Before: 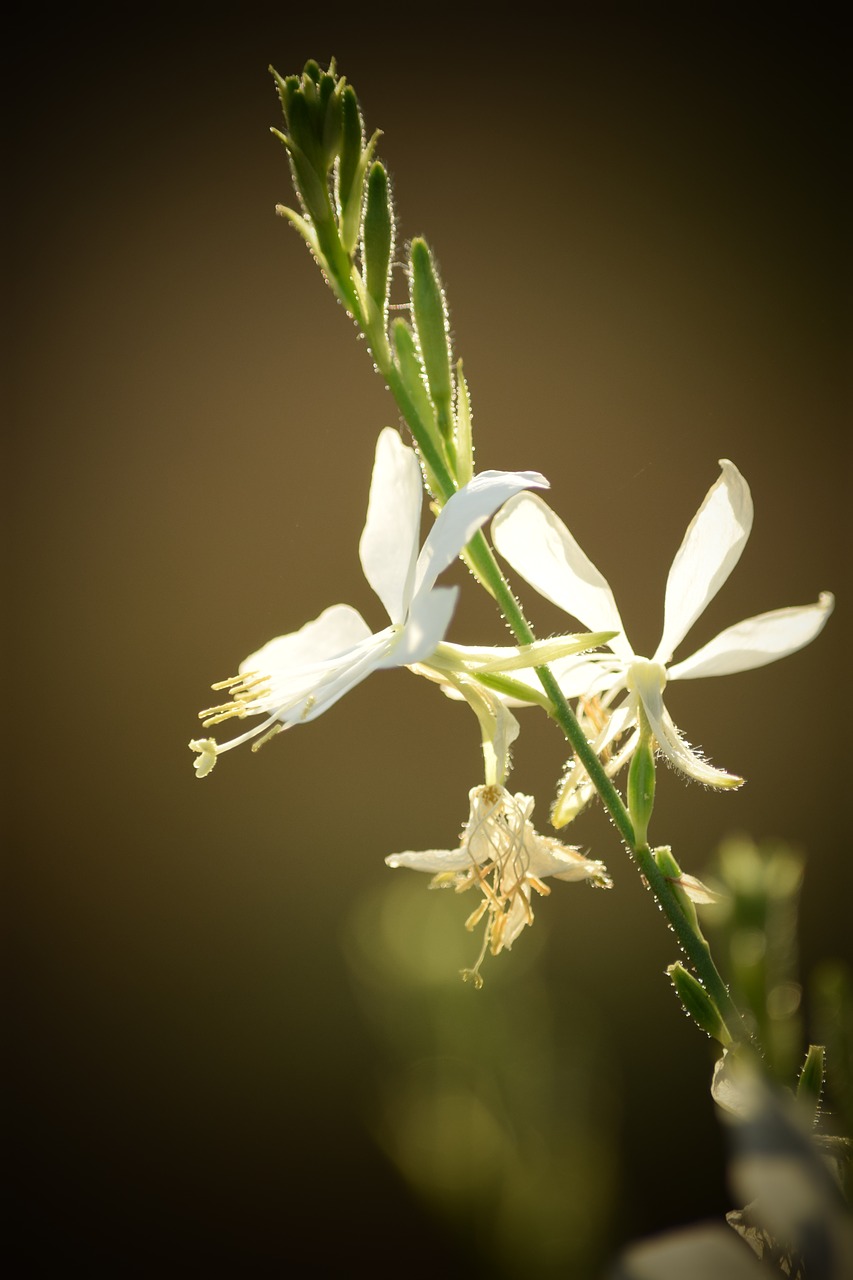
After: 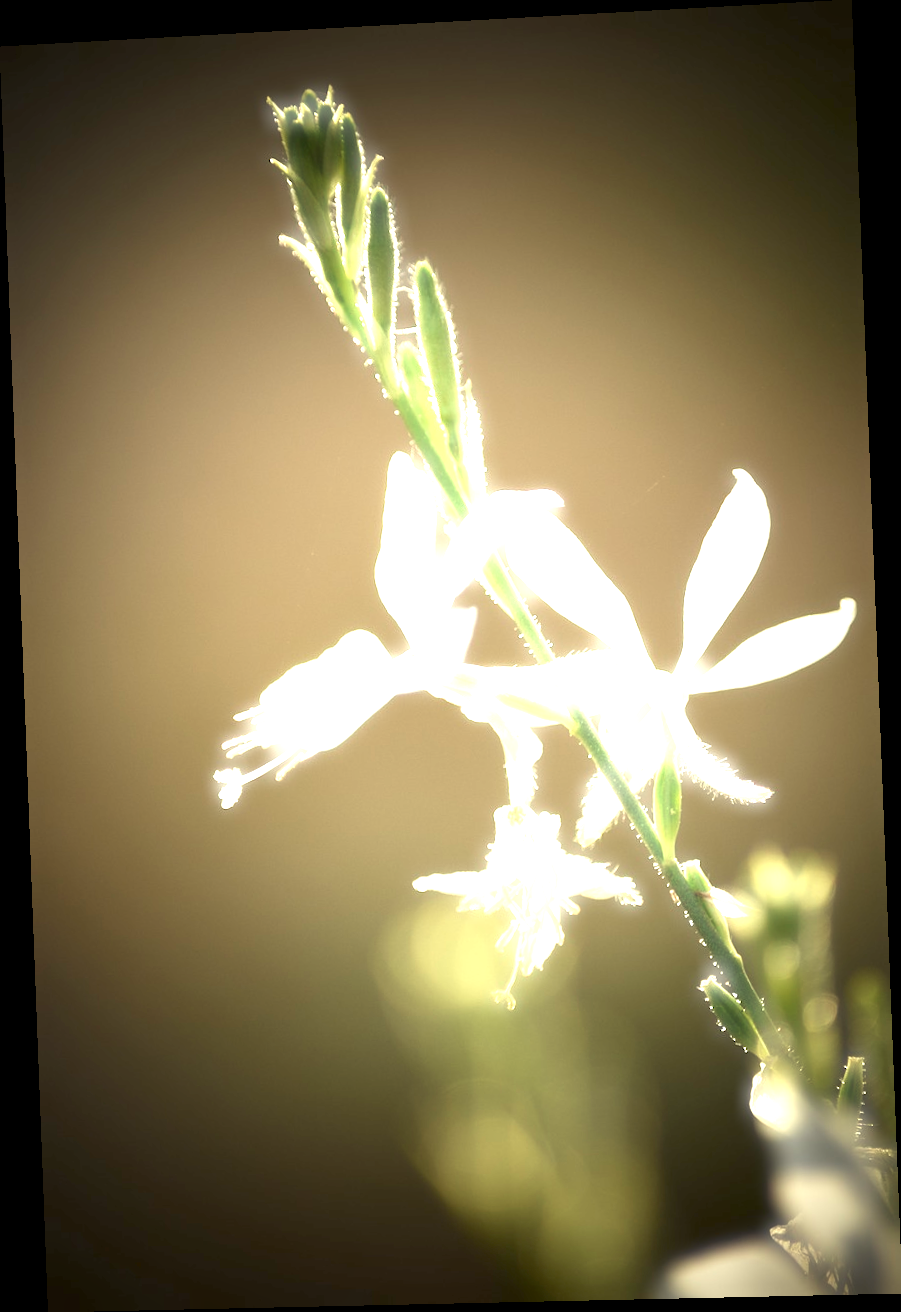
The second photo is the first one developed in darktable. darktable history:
exposure: black level correction 0.001, exposure 1.735 EV, compensate highlight preservation false
rotate and perspective: rotation -2.22°, lens shift (horizontal) -0.022, automatic cropping off
haze removal: strength -0.9, distance 0.225, compatibility mode true, adaptive false
